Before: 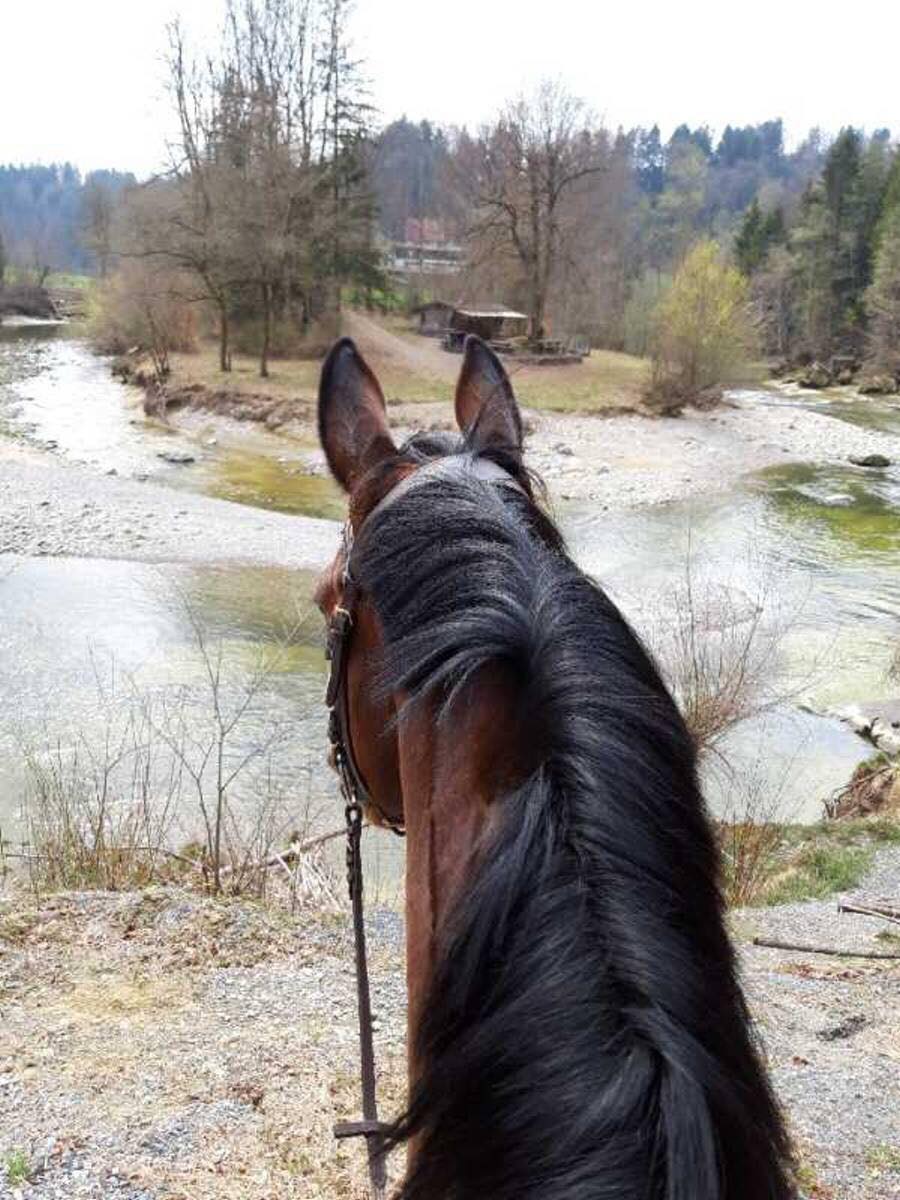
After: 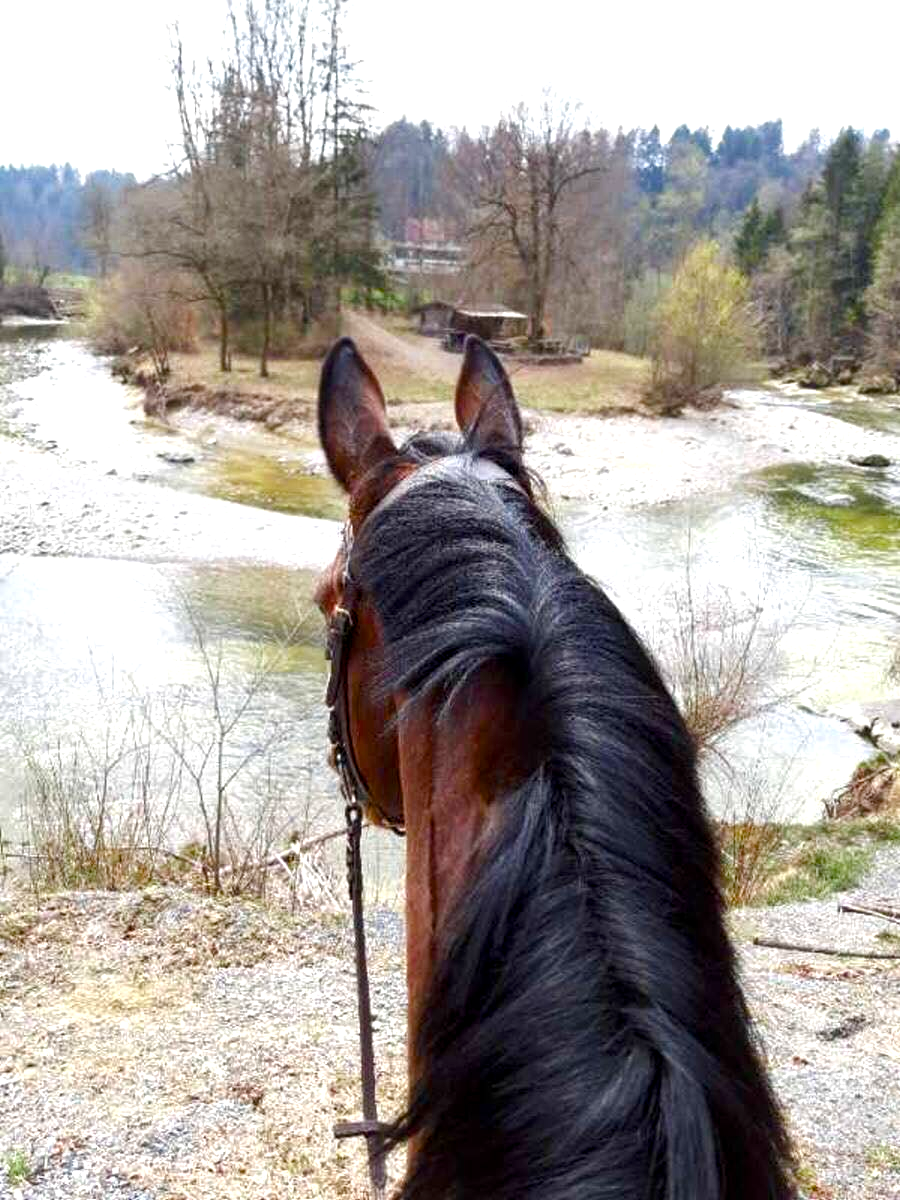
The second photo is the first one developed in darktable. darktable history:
local contrast: highlights 107%, shadows 100%, detail 120%, midtone range 0.2
color balance rgb: perceptual saturation grading › global saturation 40.928%, perceptual saturation grading › highlights -50.353%, perceptual saturation grading › shadows 30.752%, perceptual brilliance grading › highlights 9.384%, perceptual brilliance grading › mid-tones 5.029%
